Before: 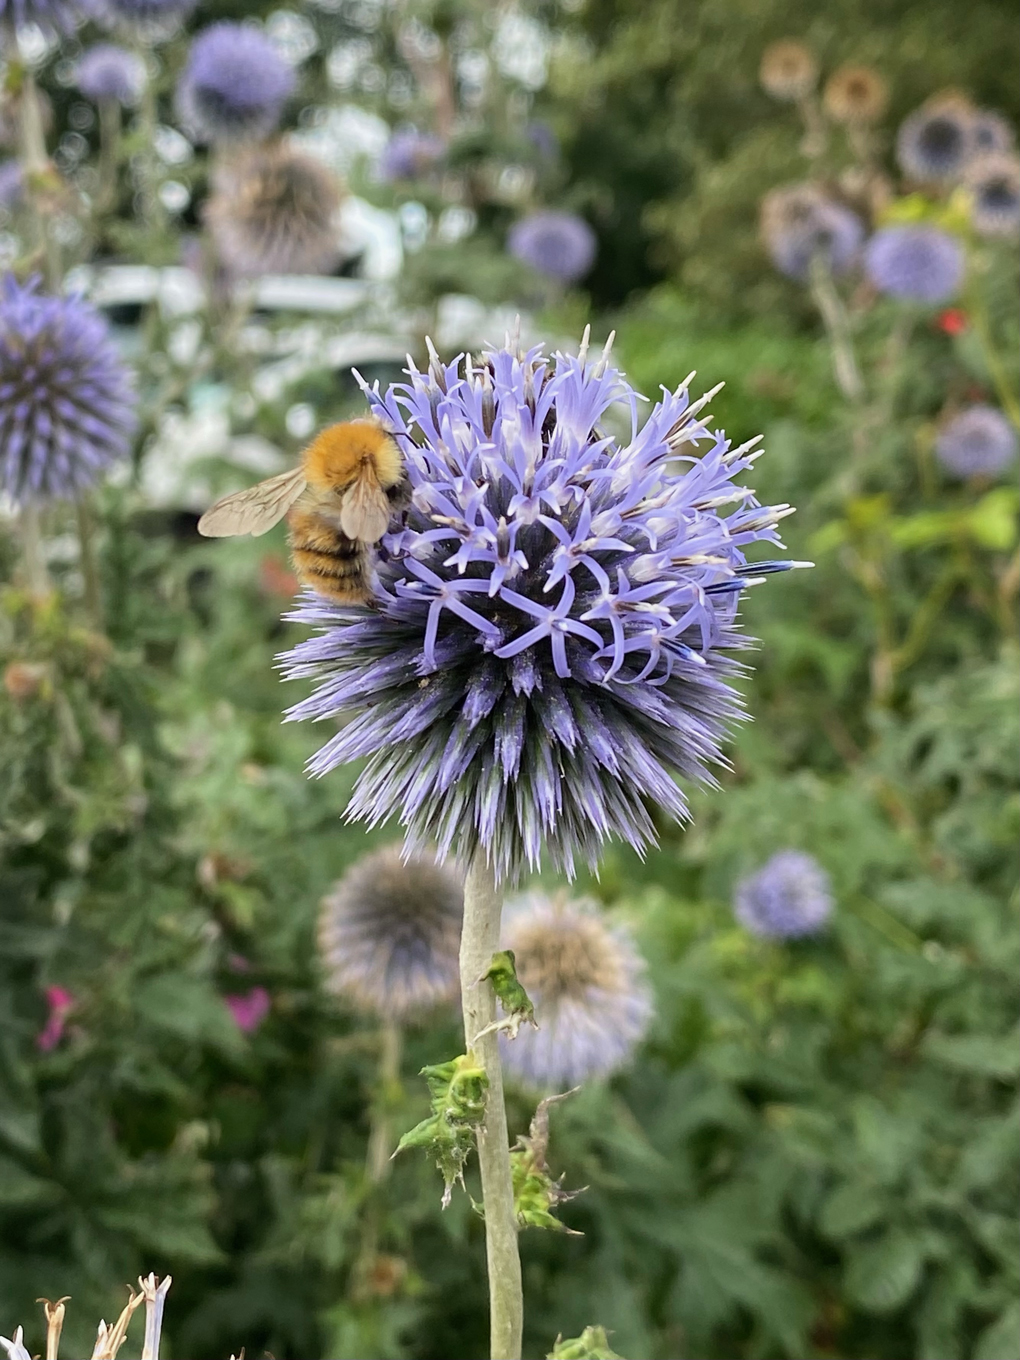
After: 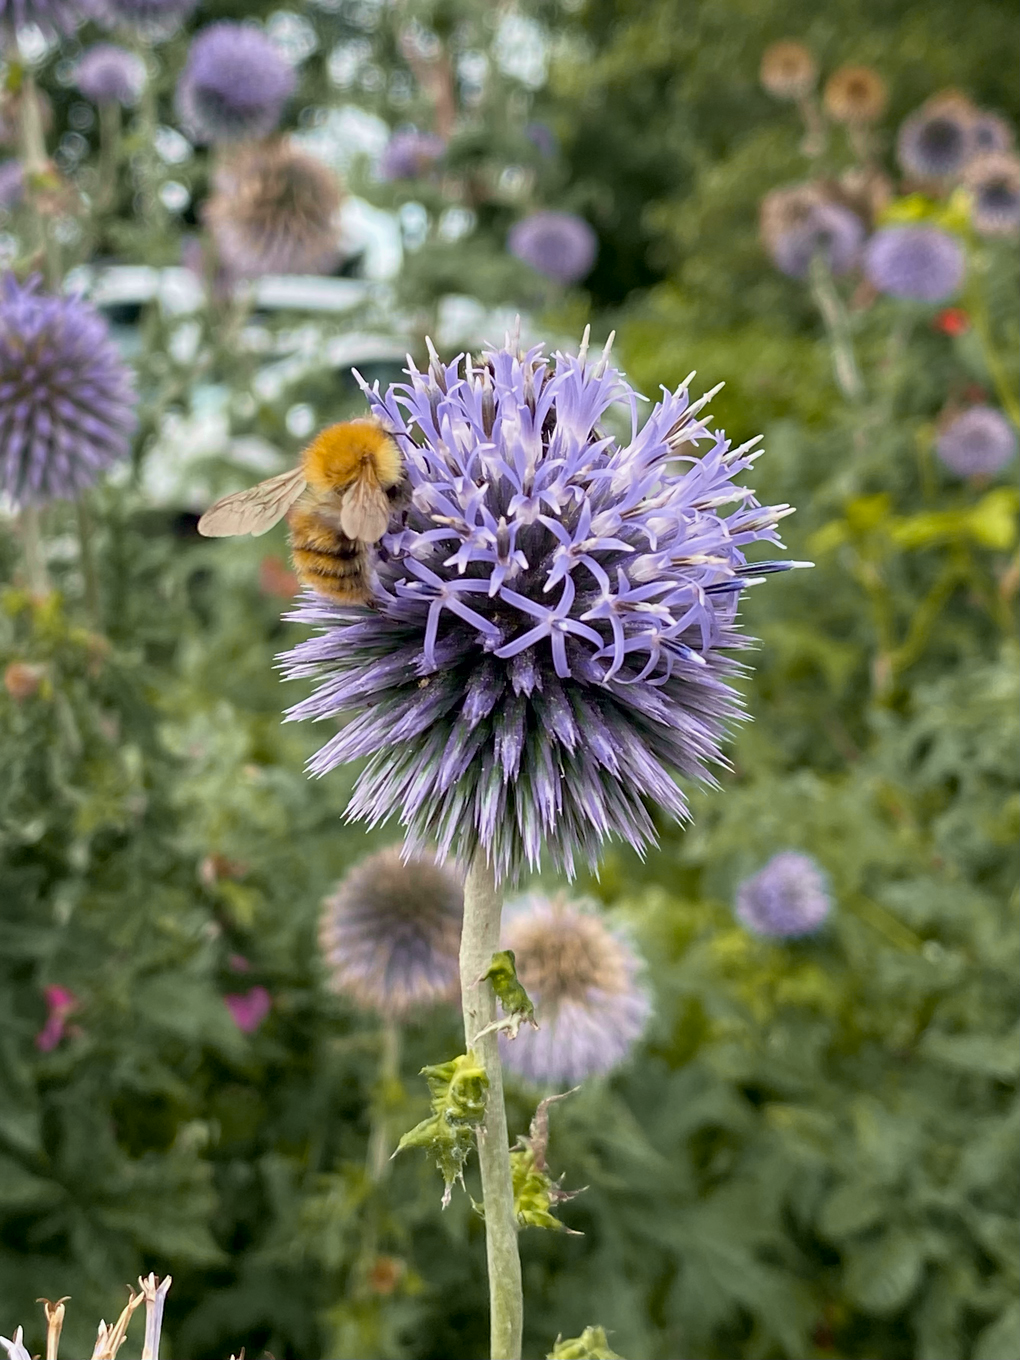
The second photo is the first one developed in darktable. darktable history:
tone curve: curves: ch0 [(0, 0) (0.15, 0.17) (0.452, 0.437) (0.611, 0.588) (0.751, 0.749) (1, 1)]; ch1 [(0, 0) (0.325, 0.327) (0.413, 0.442) (0.475, 0.467) (0.512, 0.522) (0.541, 0.55) (0.617, 0.612) (0.695, 0.697) (1, 1)]; ch2 [(0, 0) (0.386, 0.397) (0.452, 0.459) (0.505, 0.498) (0.536, 0.546) (0.574, 0.571) (0.633, 0.653) (1, 1)], color space Lab, independent channels, preserve colors none
